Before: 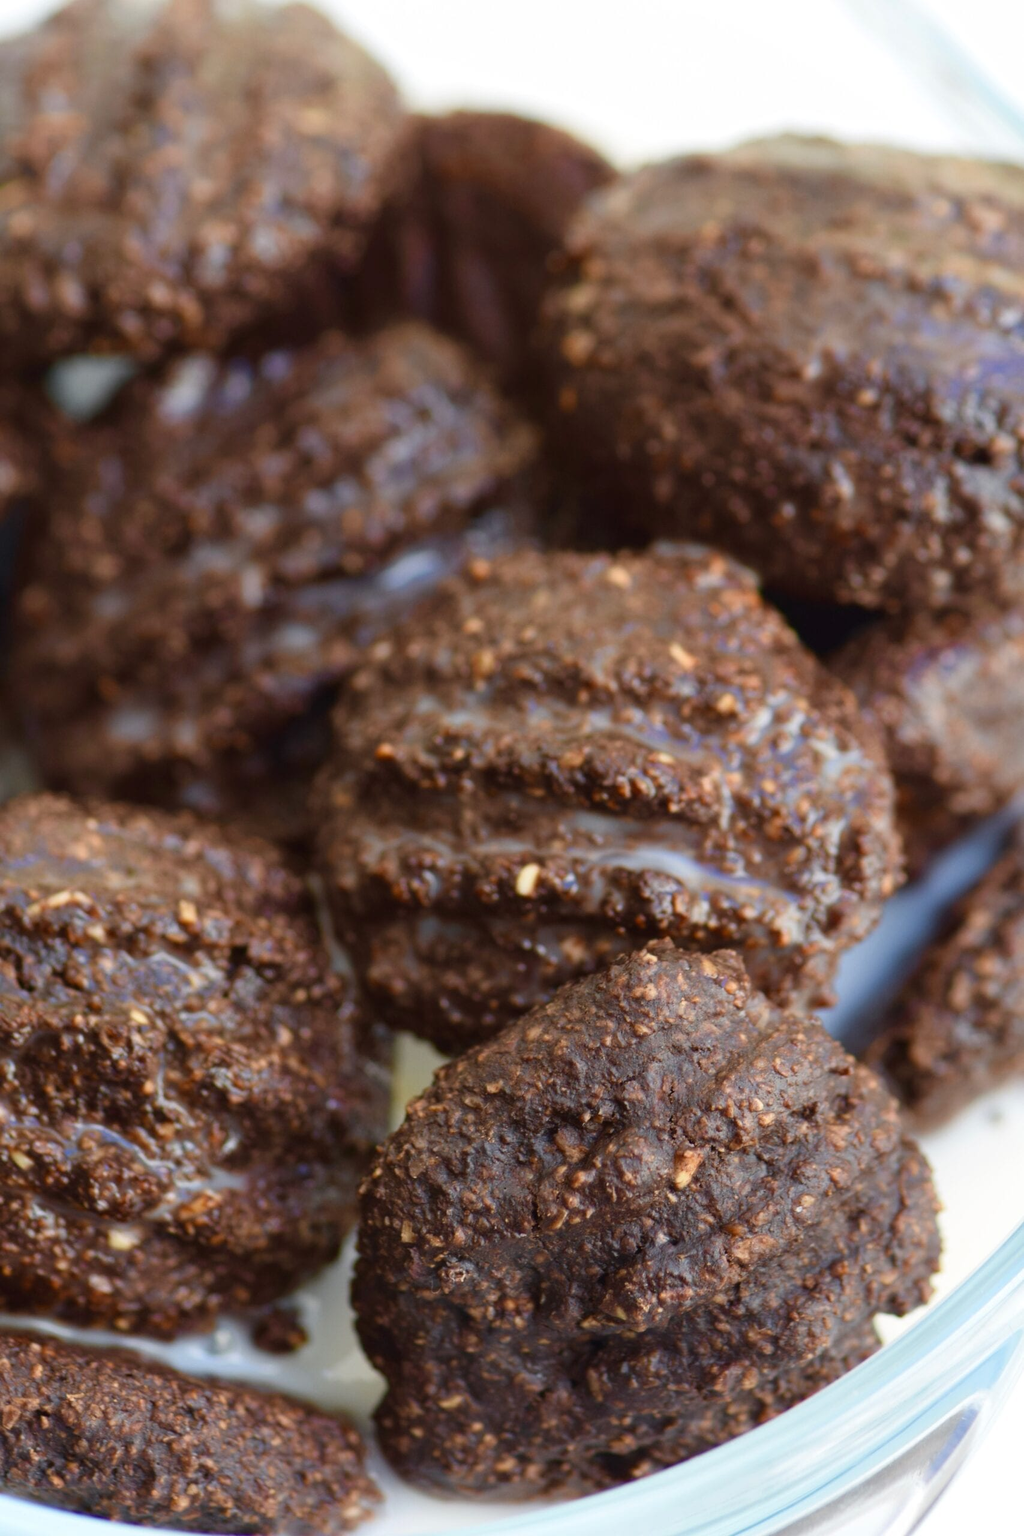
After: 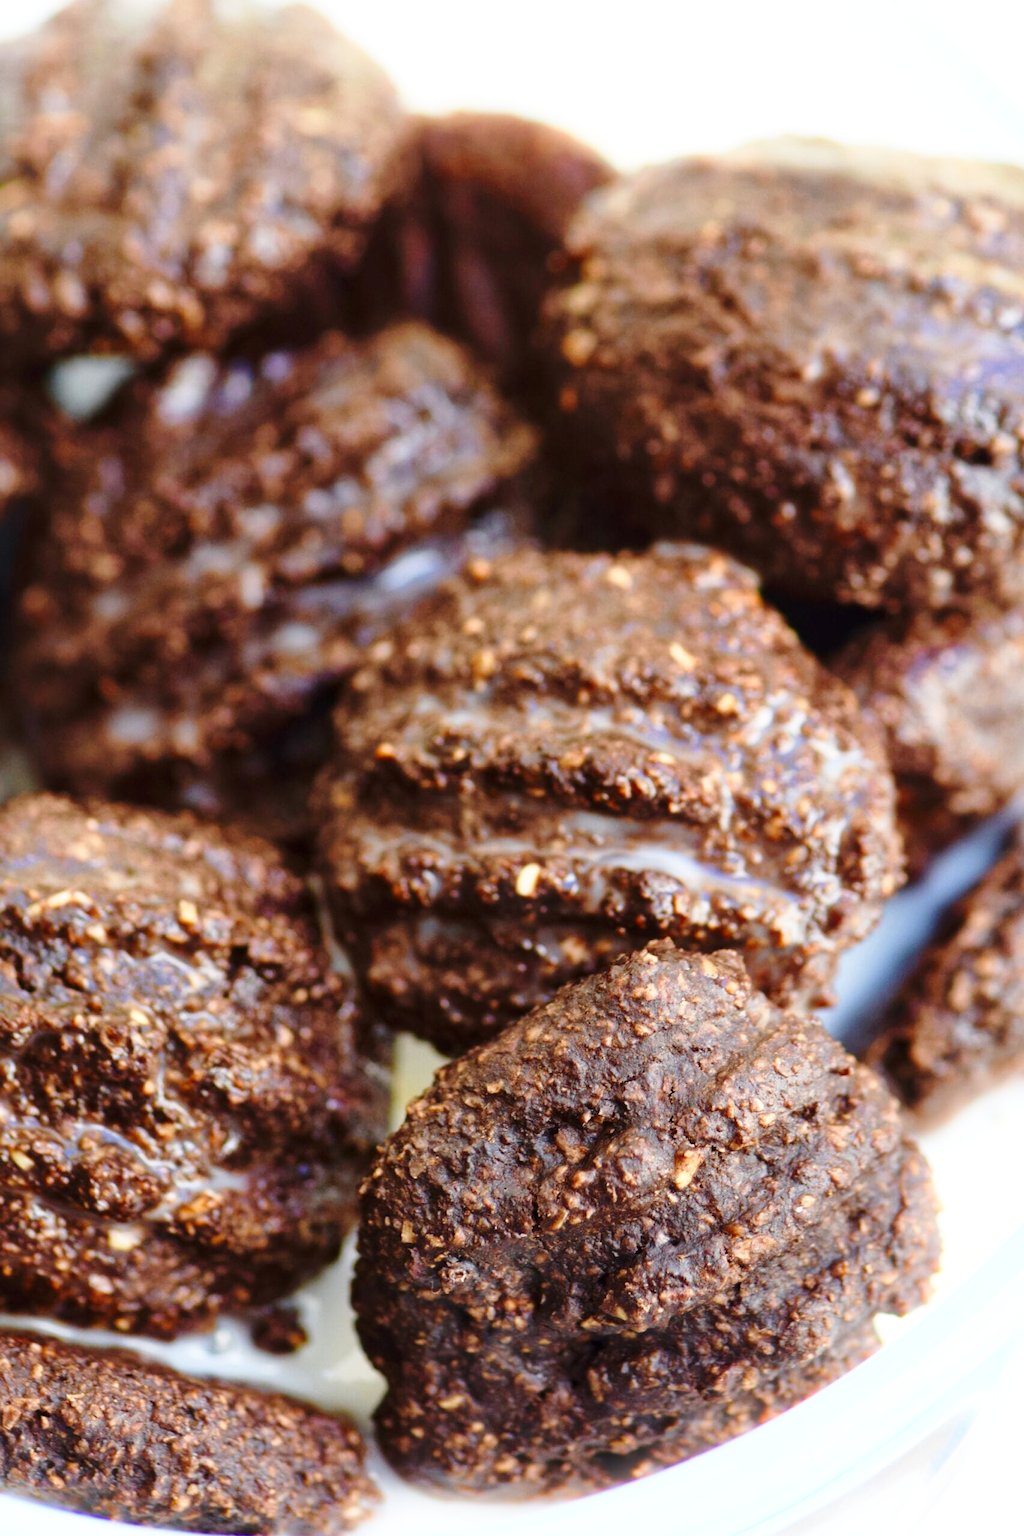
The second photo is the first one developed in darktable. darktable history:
bloom: size 9%, threshold 100%, strength 7%
base curve: curves: ch0 [(0, 0) (0.028, 0.03) (0.121, 0.232) (0.46, 0.748) (0.859, 0.968) (1, 1)], preserve colors none
local contrast: mode bilateral grid, contrast 20, coarseness 50, detail 120%, midtone range 0.2
